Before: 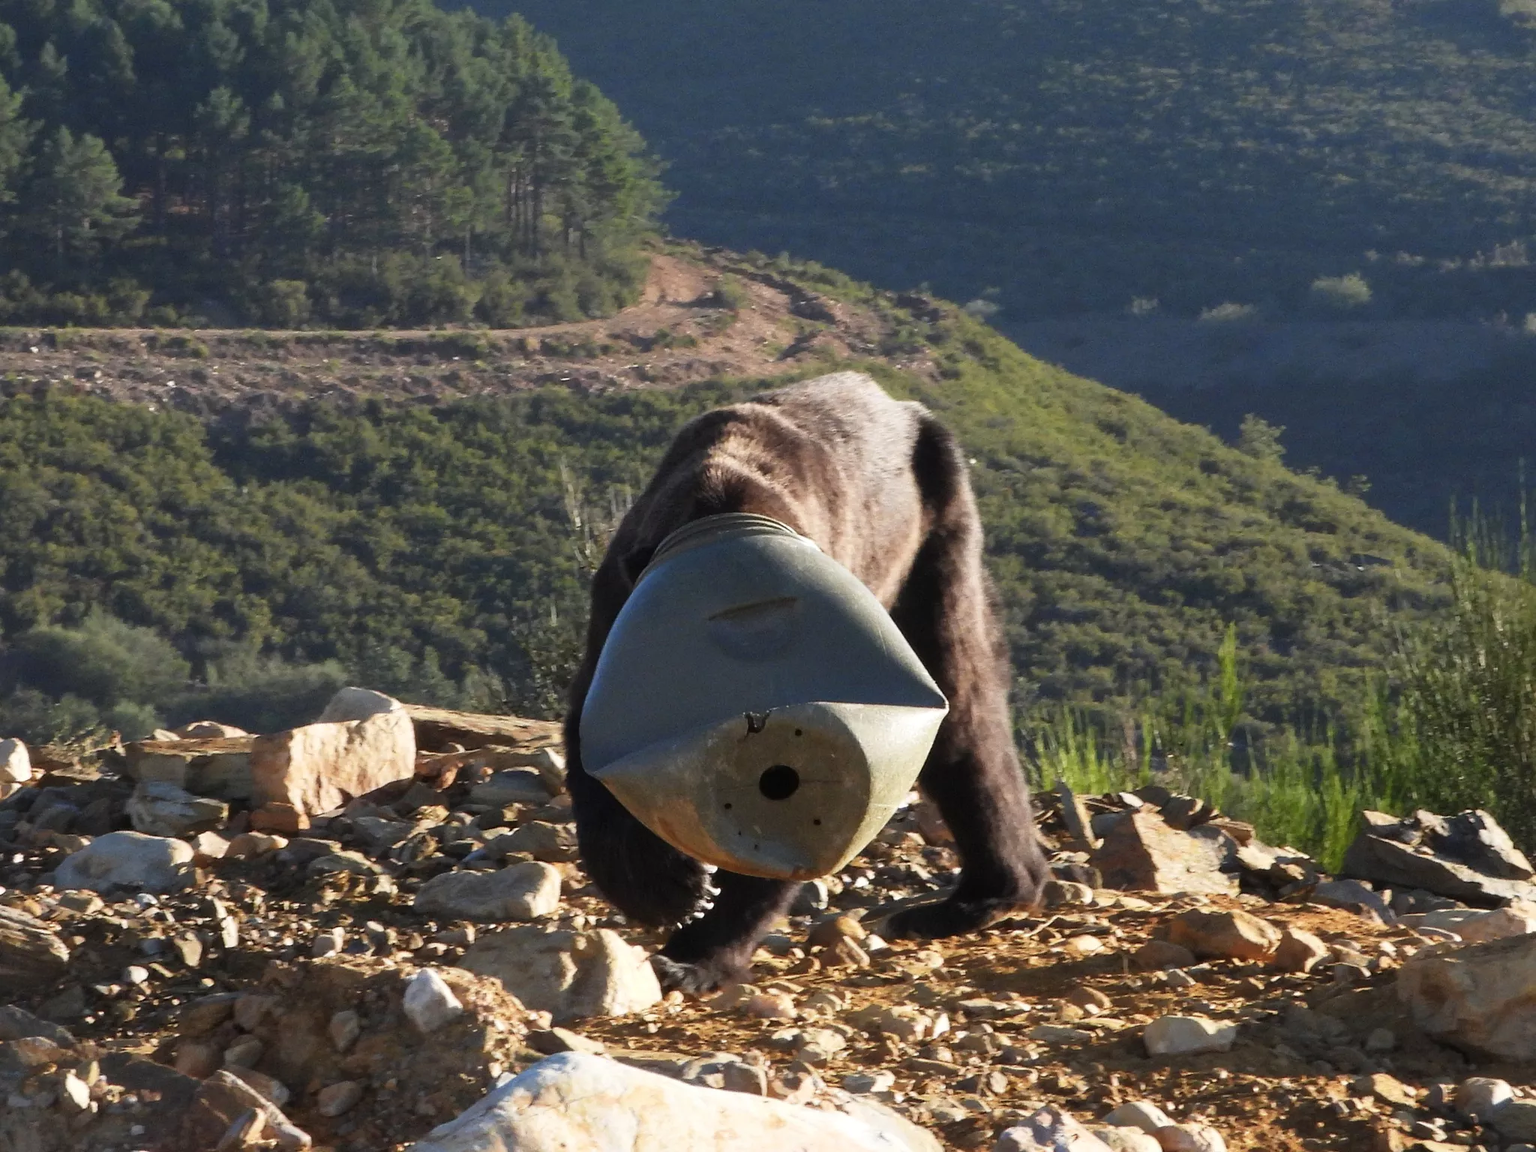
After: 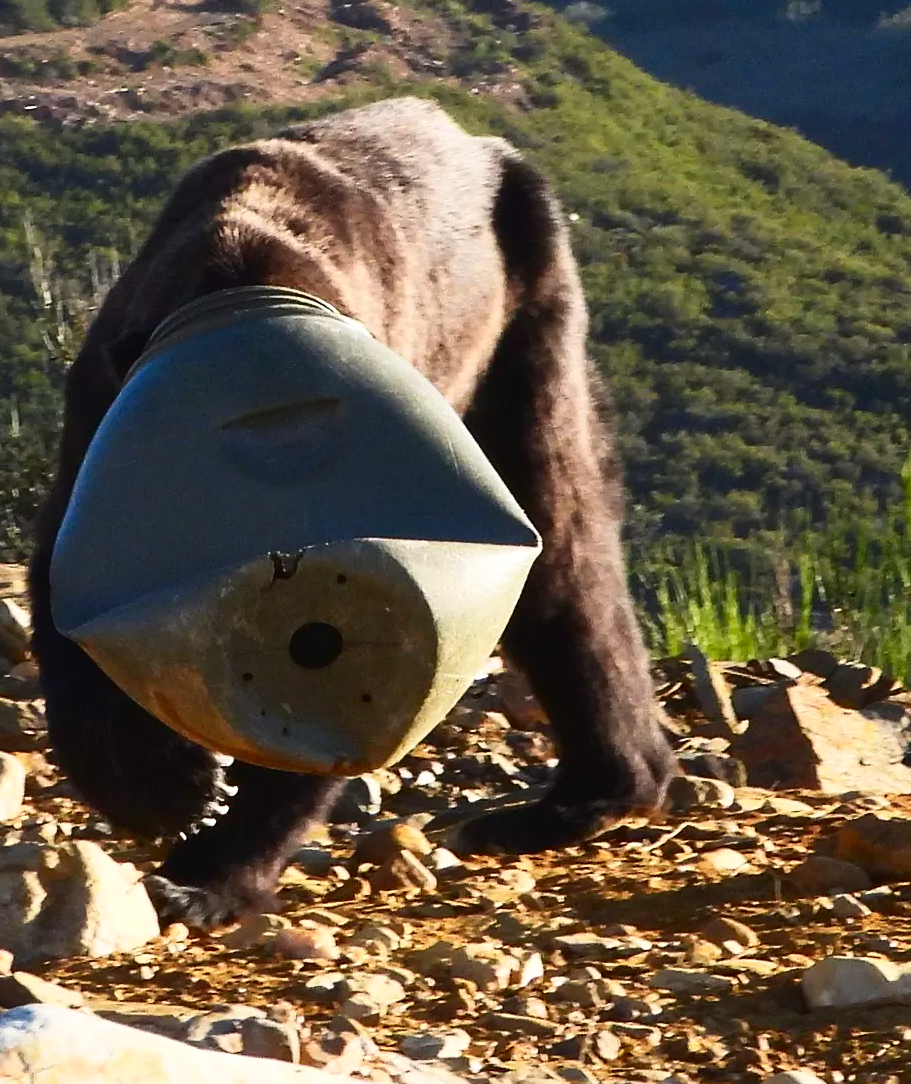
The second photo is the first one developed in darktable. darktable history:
contrast brightness saturation: contrast 0.159, saturation 0.322
tone curve: curves: ch0 [(0, 0) (0.003, 0.038) (0.011, 0.035) (0.025, 0.03) (0.044, 0.044) (0.069, 0.062) (0.1, 0.087) (0.136, 0.114) (0.177, 0.15) (0.224, 0.193) (0.277, 0.242) (0.335, 0.299) (0.399, 0.361) (0.468, 0.437) (0.543, 0.521) (0.623, 0.614) (0.709, 0.717) (0.801, 0.817) (0.898, 0.913) (1, 1)], color space Lab, independent channels
crop: left 35.317%, top 25.965%, right 20.161%, bottom 3.431%
sharpen: radius 1.856, amount 0.398, threshold 1.355
